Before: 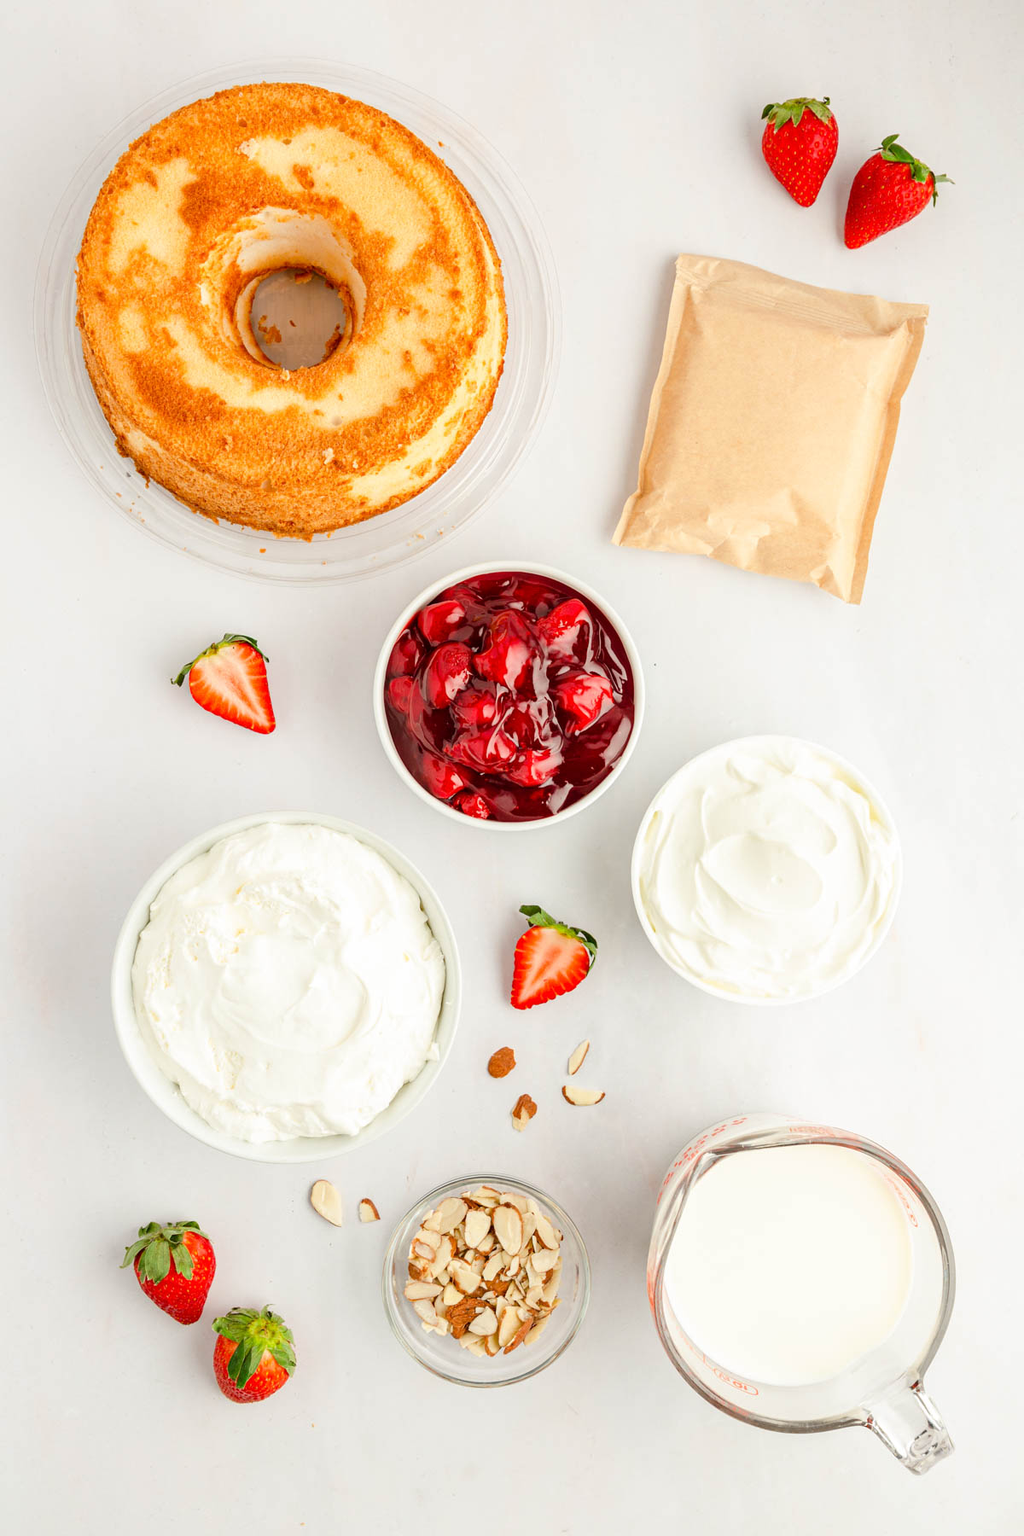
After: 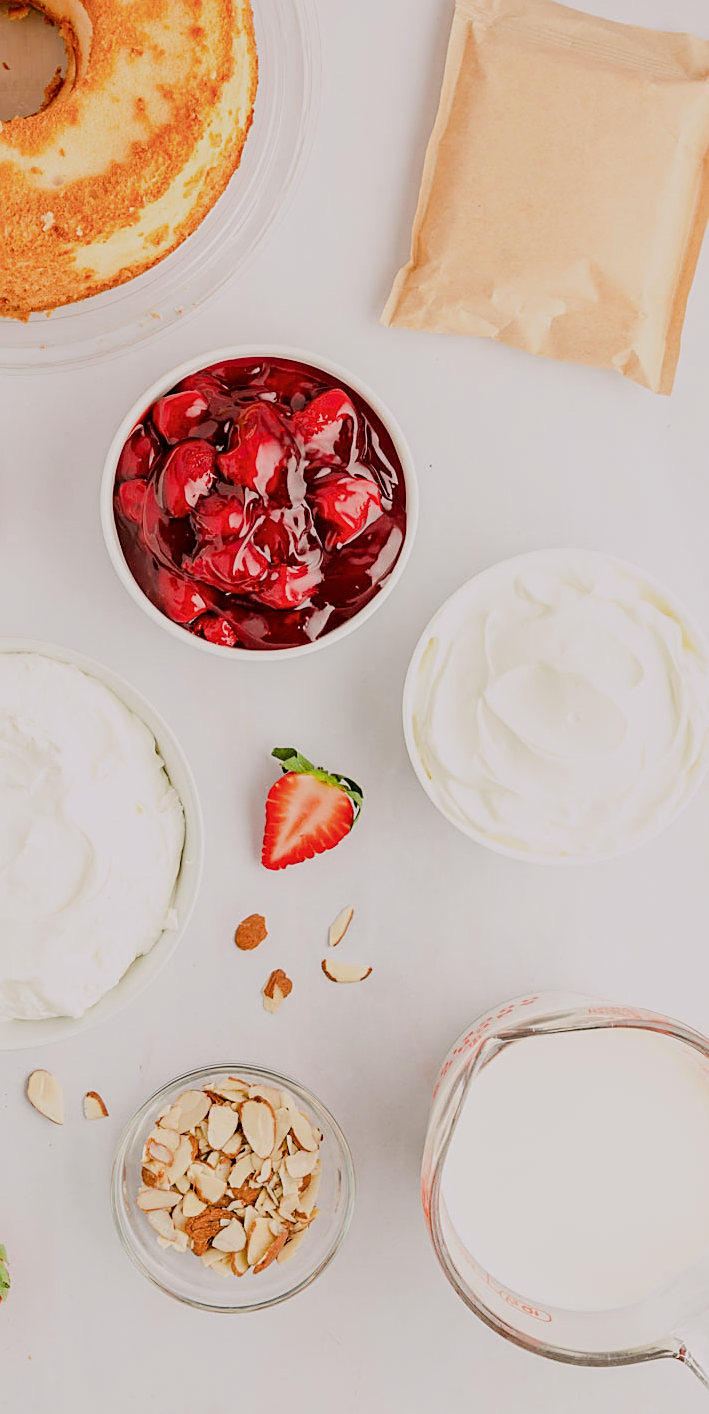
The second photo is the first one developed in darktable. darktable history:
filmic rgb: black relative exposure -7.65 EV, white relative exposure 4.56 EV, hardness 3.61
crop and rotate: left 28.11%, top 17.395%, right 12.742%, bottom 3.998%
color balance rgb: perceptual saturation grading › global saturation 0.771%
tone equalizer: on, module defaults
color correction: highlights a* 3.03, highlights b* -1.5, shadows a* -0.078, shadows b* 2.55, saturation 0.984
sharpen: on, module defaults
